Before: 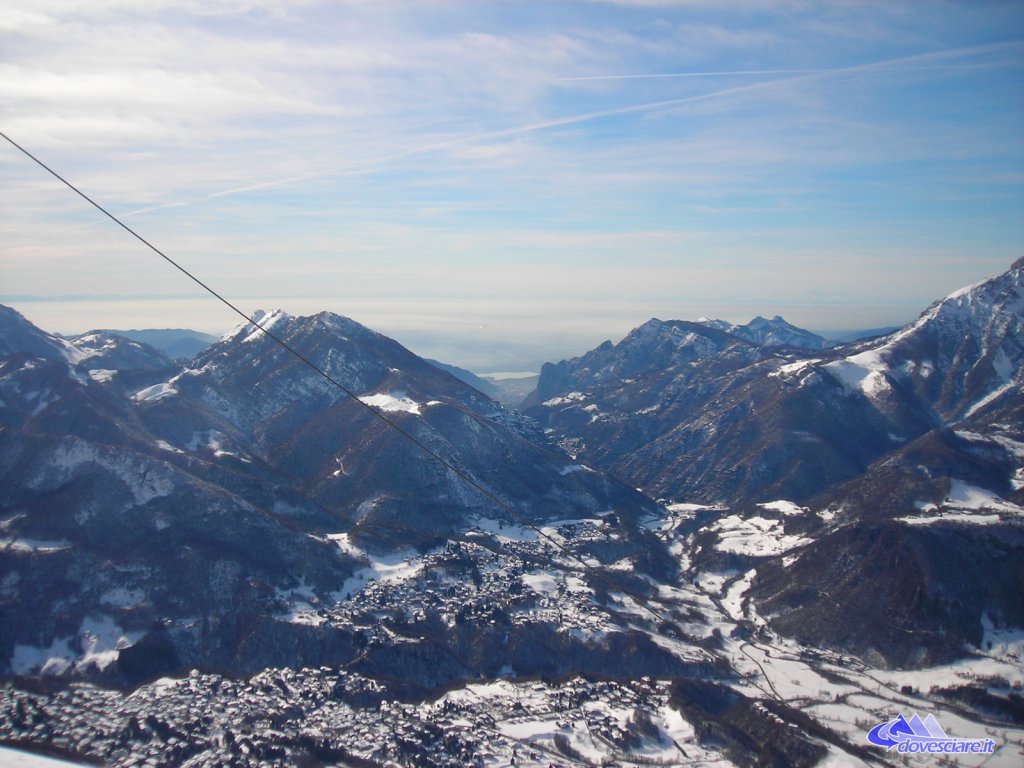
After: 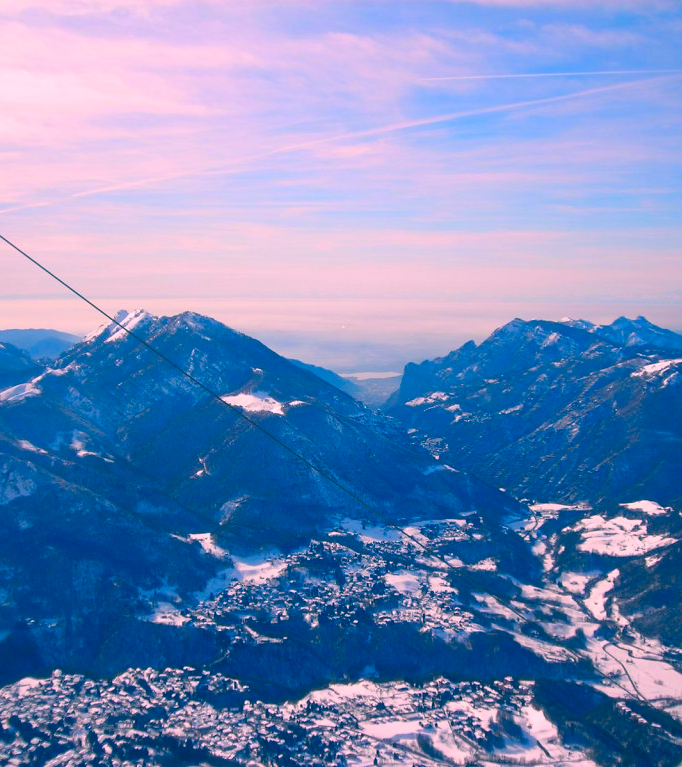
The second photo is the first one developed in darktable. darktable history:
crop and rotate: left 13.47%, right 19.88%
color correction: highlights a* 16.66, highlights b* 0.191, shadows a* -14.85, shadows b* -14.79, saturation 1.54
